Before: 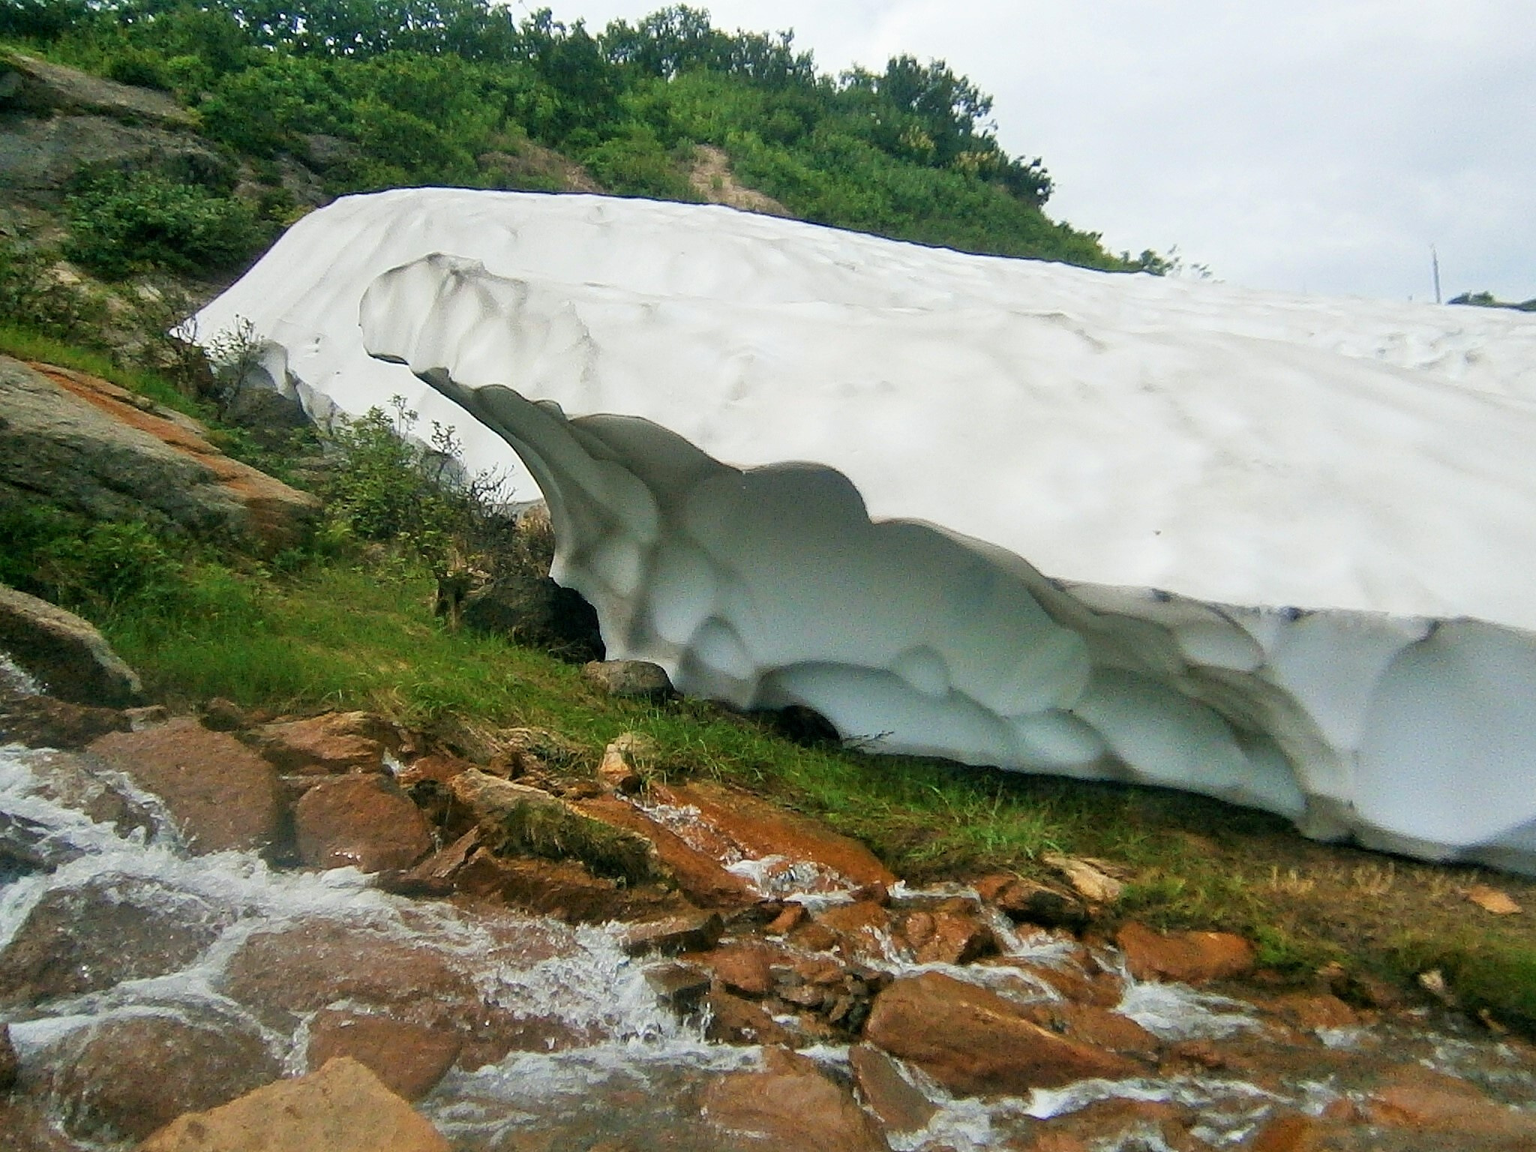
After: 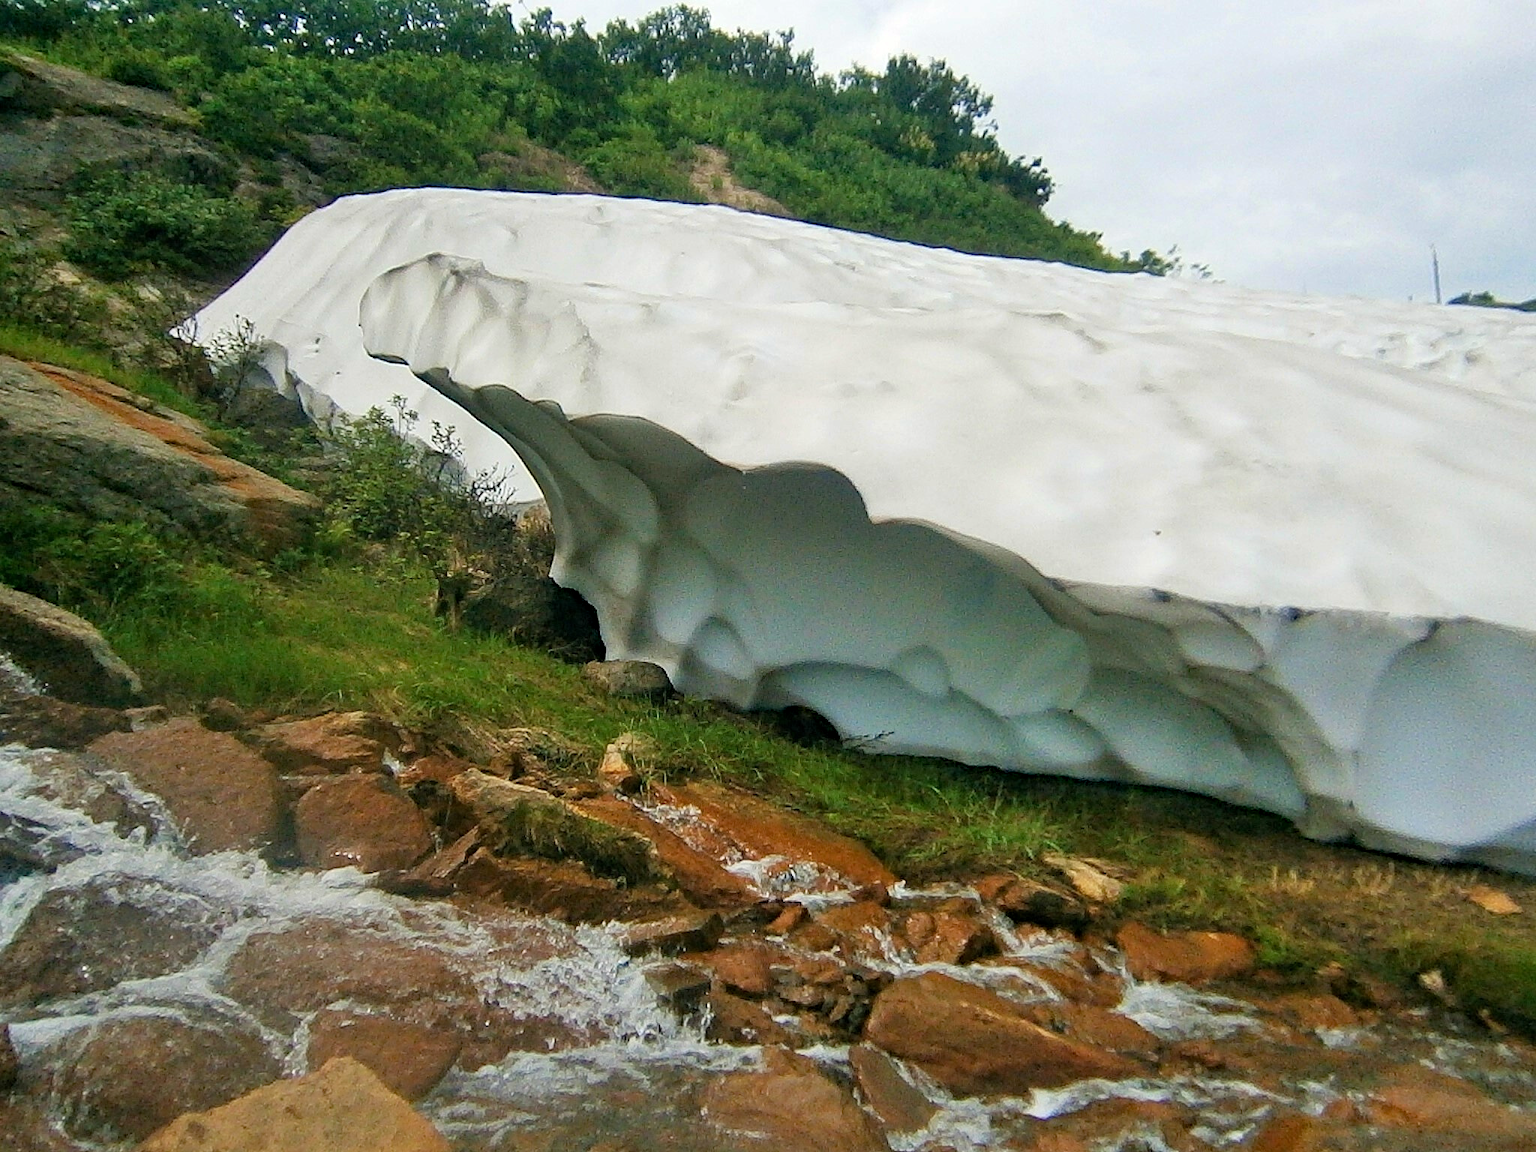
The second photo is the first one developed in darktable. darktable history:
haze removal: strength 0.288, distance 0.256, compatibility mode true, adaptive false
